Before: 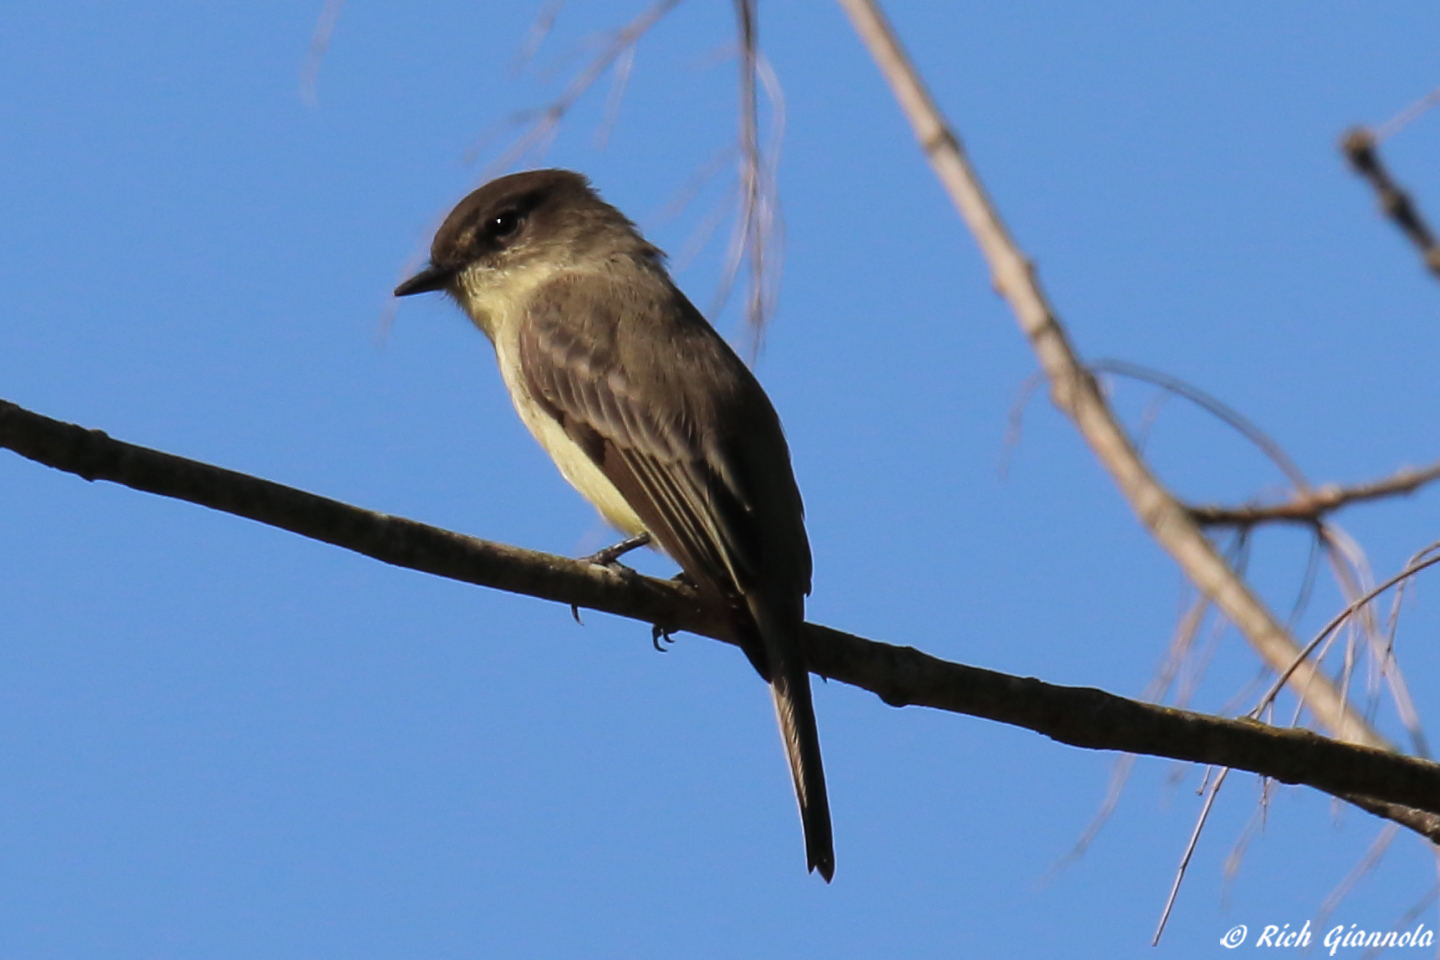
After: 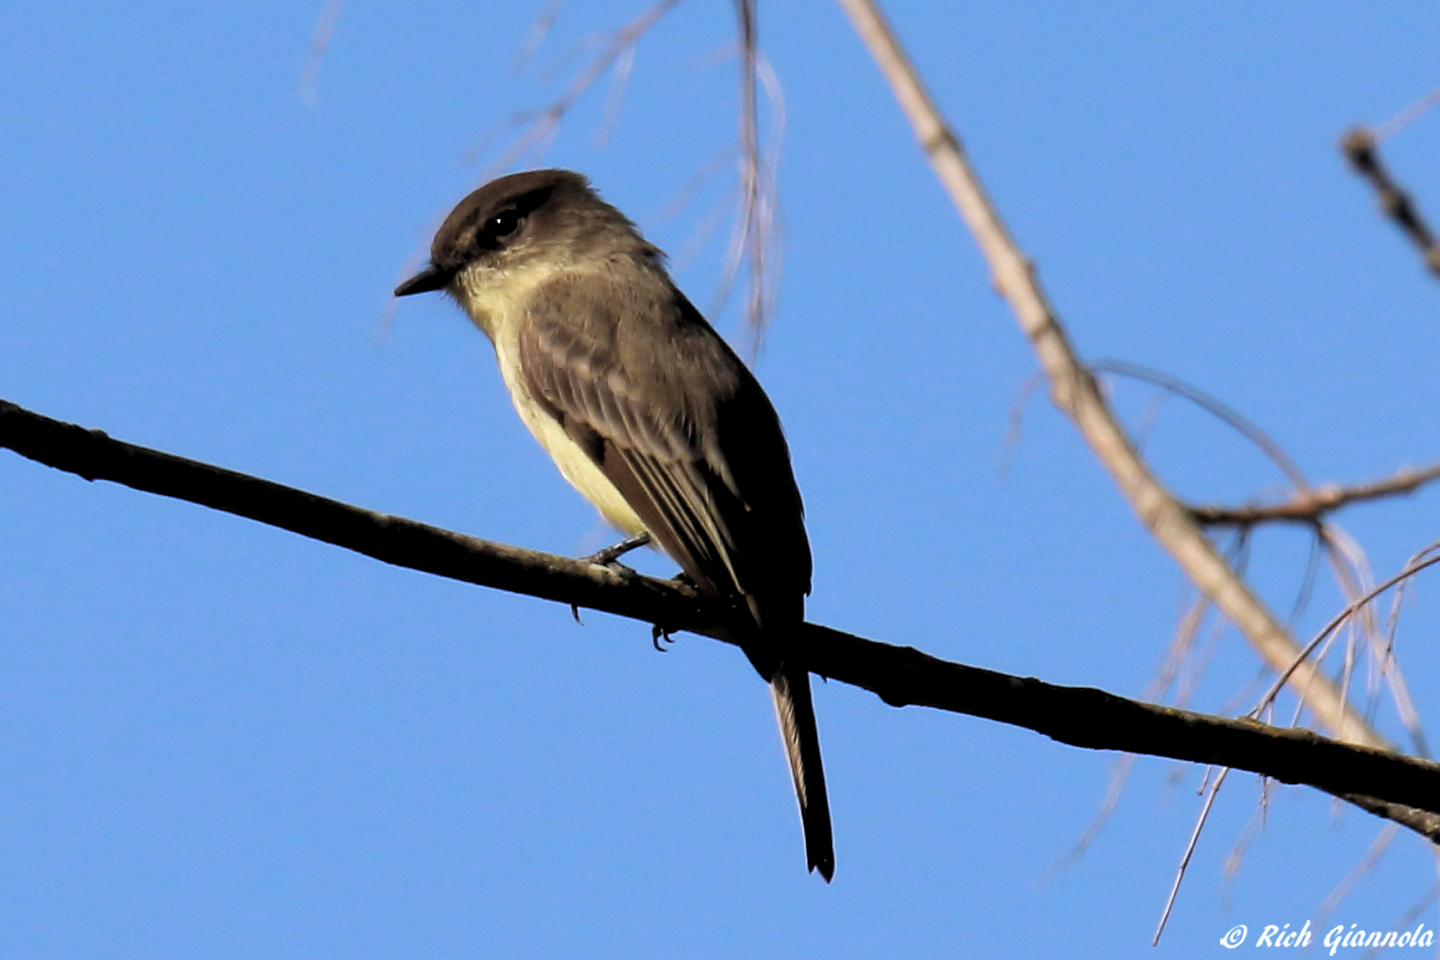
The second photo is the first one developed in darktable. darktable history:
rgb levels: levels [[0.01, 0.419, 0.839], [0, 0.5, 1], [0, 0.5, 1]]
